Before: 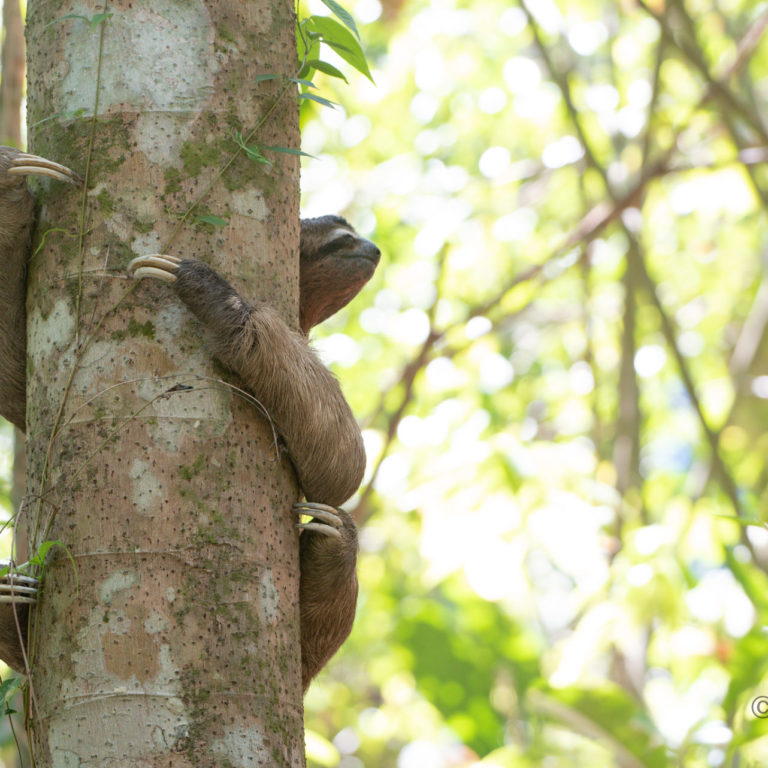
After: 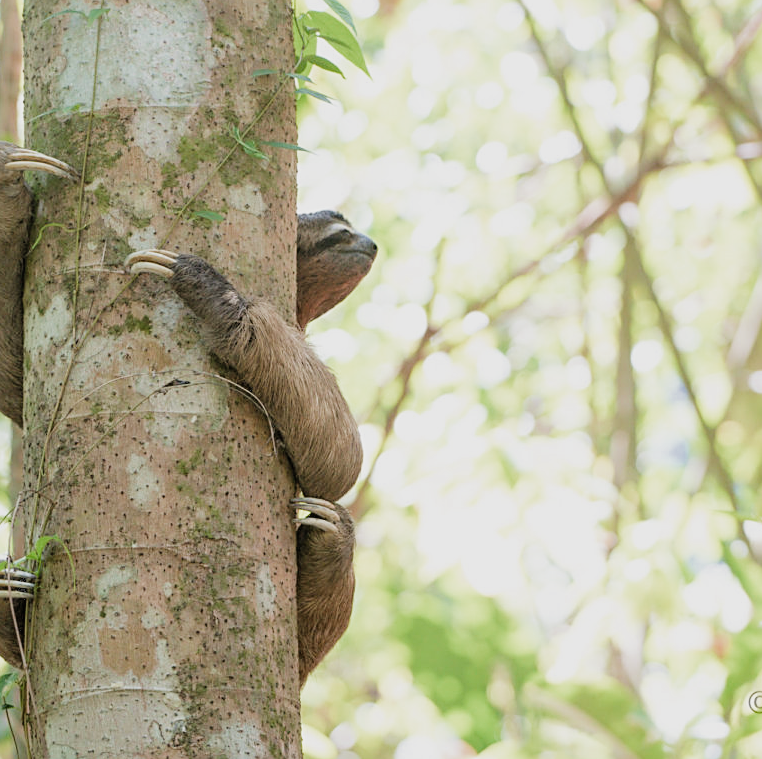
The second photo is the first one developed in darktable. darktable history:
exposure: exposure 0.669 EV, compensate highlight preservation false
sharpen: on, module defaults
crop: left 0.471%, top 0.747%, right 0.226%, bottom 0.371%
filmic rgb: black relative exposure -7.65 EV, white relative exposure 4.56 EV, hardness 3.61, add noise in highlights 0.001, preserve chrominance max RGB, color science v3 (2019), use custom middle-gray values true, contrast in highlights soft
